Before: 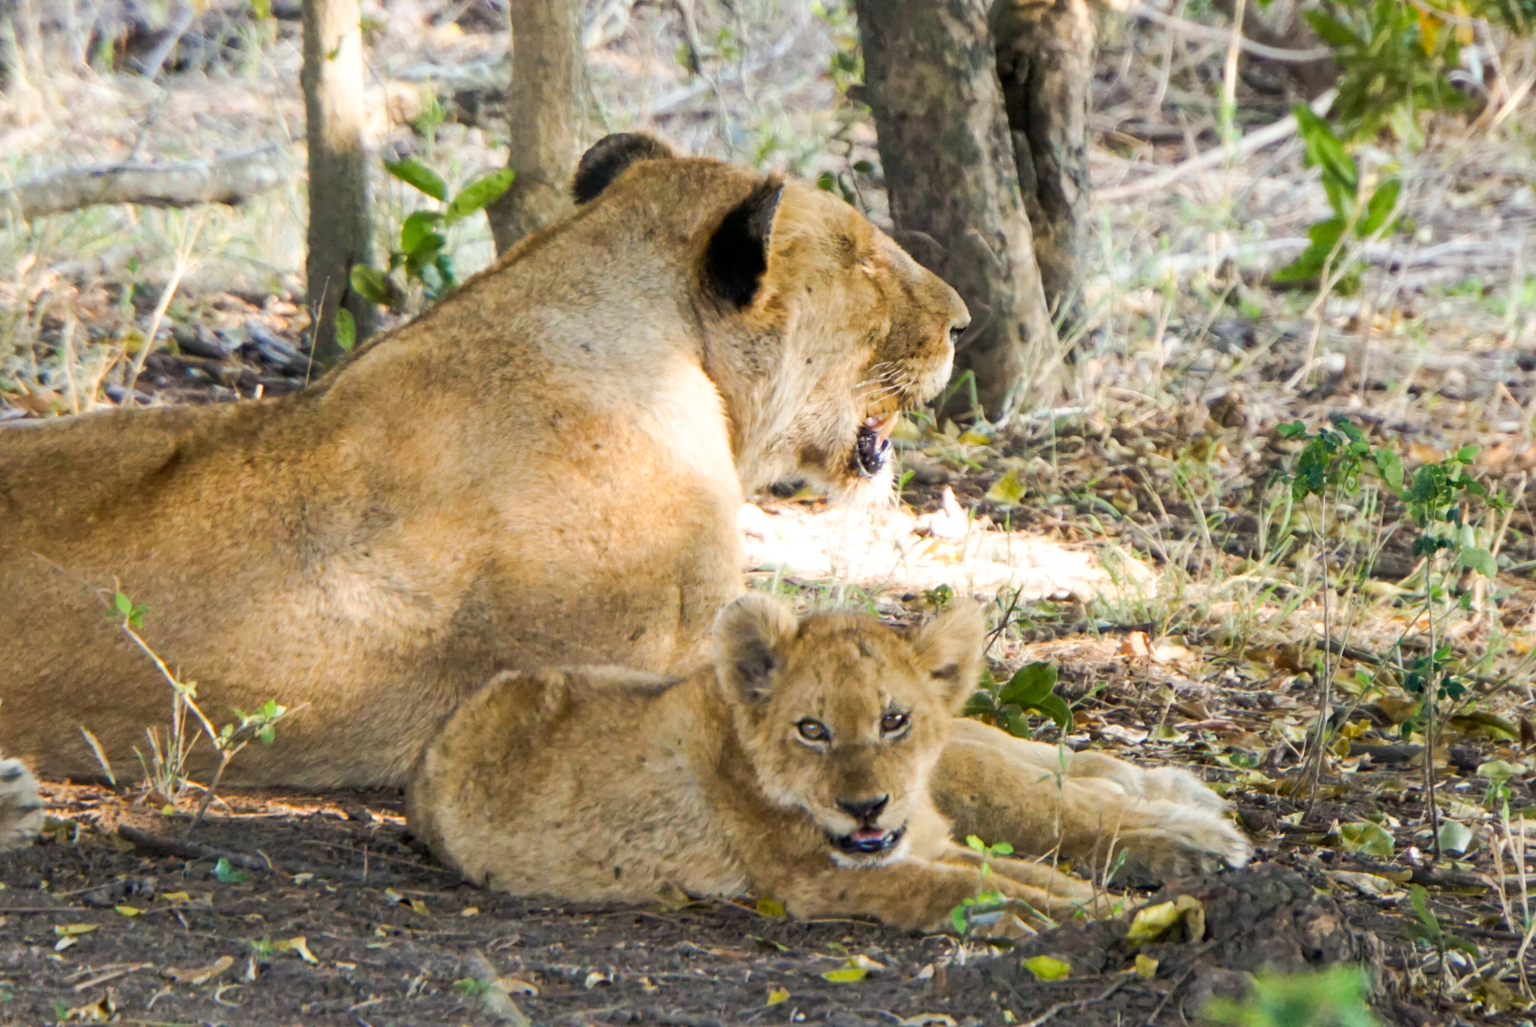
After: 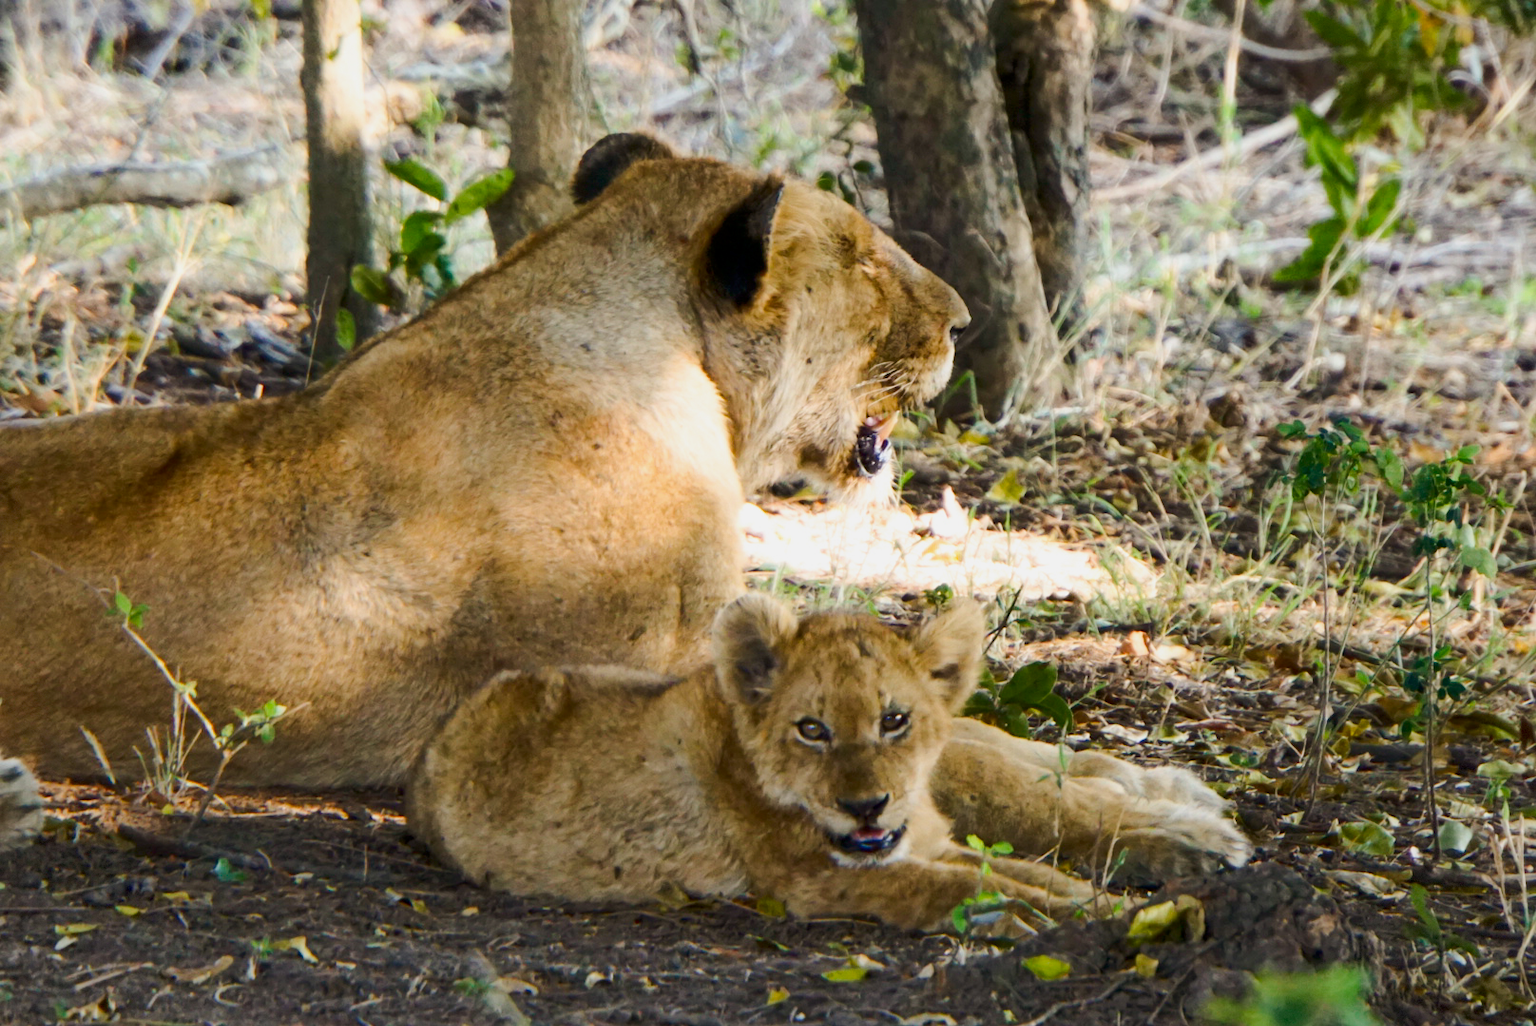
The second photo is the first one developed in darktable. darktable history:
tone equalizer: -8 EV 0.286 EV, -7 EV 0.39 EV, -6 EV 0.445 EV, -5 EV 0.28 EV, -3 EV -0.256 EV, -2 EV -0.437 EV, -1 EV -0.404 EV, +0 EV -0.22 EV
contrast brightness saturation: contrast 0.134, brightness -0.062, saturation 0.158
vignetting: fall-off start 97.39%, fall-off radius 78.41%, width/height ratio 1.113, dithering 8-bit output
